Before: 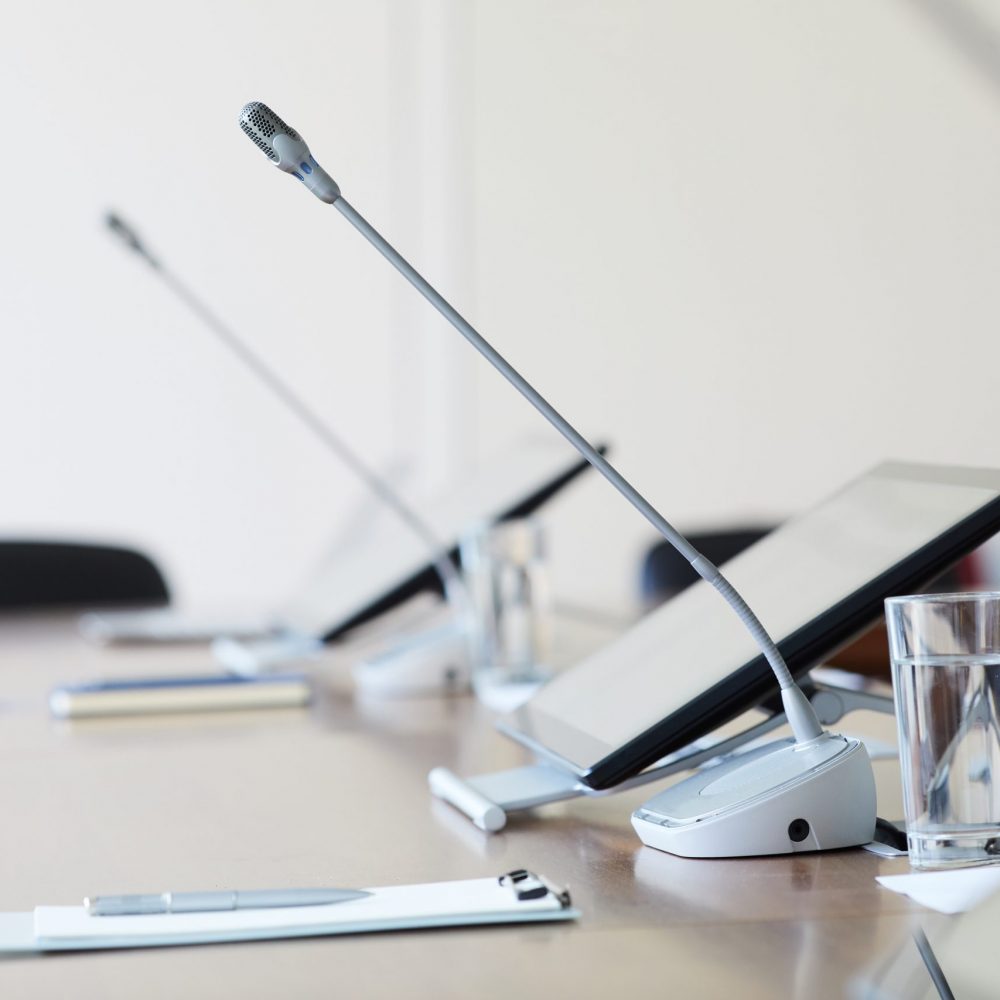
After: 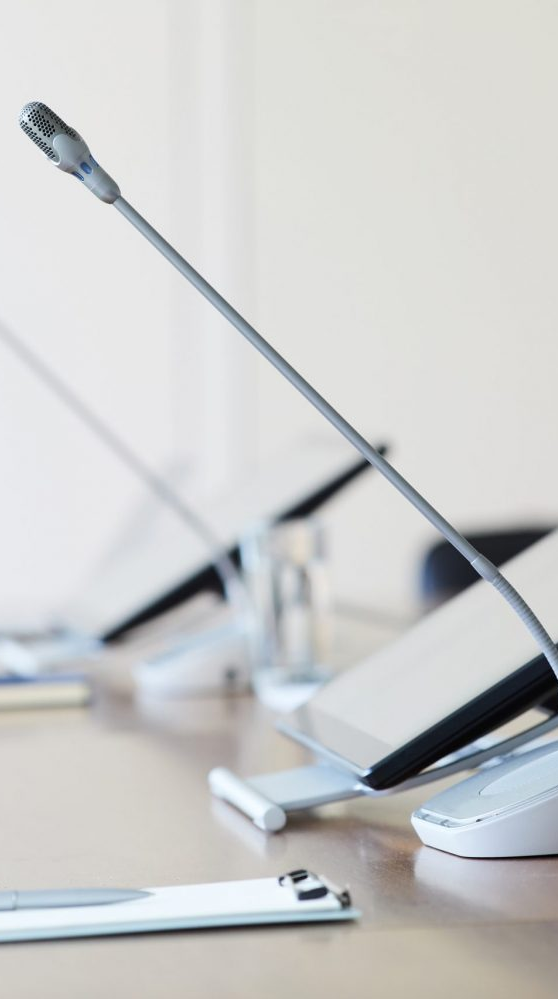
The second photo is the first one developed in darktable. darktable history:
crop: left 22.036%, right 22.122%, bottom 0.006%
